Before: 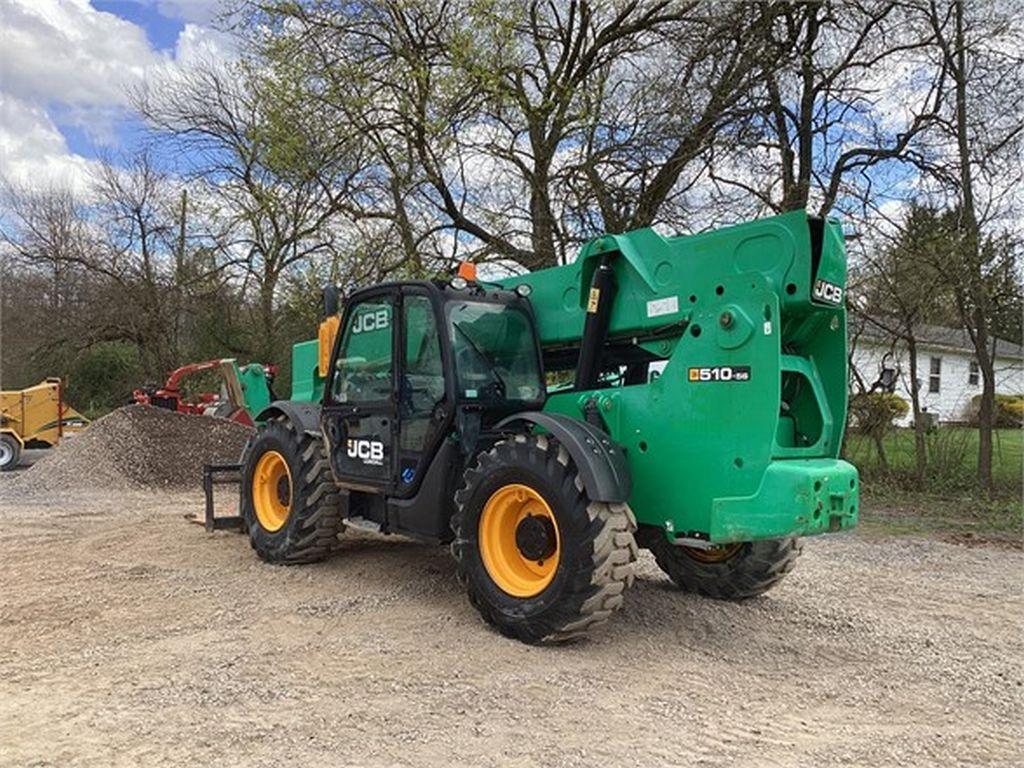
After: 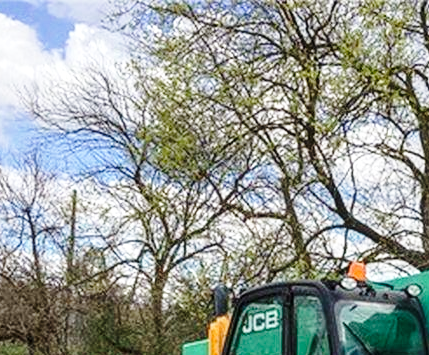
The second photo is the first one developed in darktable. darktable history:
local contrast: on, module defaults
base curve: curves: ch0 [(0, 0) (0.028, 0.03) (0.121, 0.232) (0.46, 0.748) (0.859, 0.968) (1, 1)], preserve colors none
crop and rotate: left 10.817%, top 0.062%, right 47.194%, bottom 53.626%
